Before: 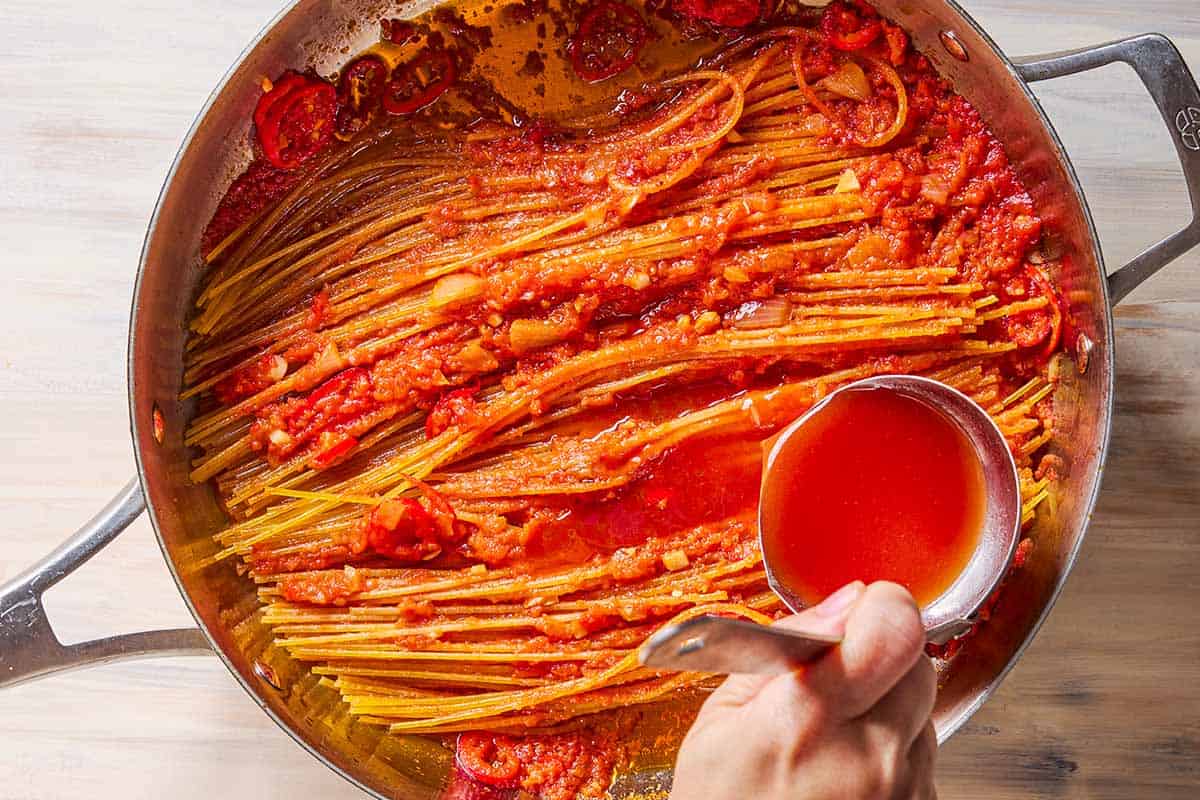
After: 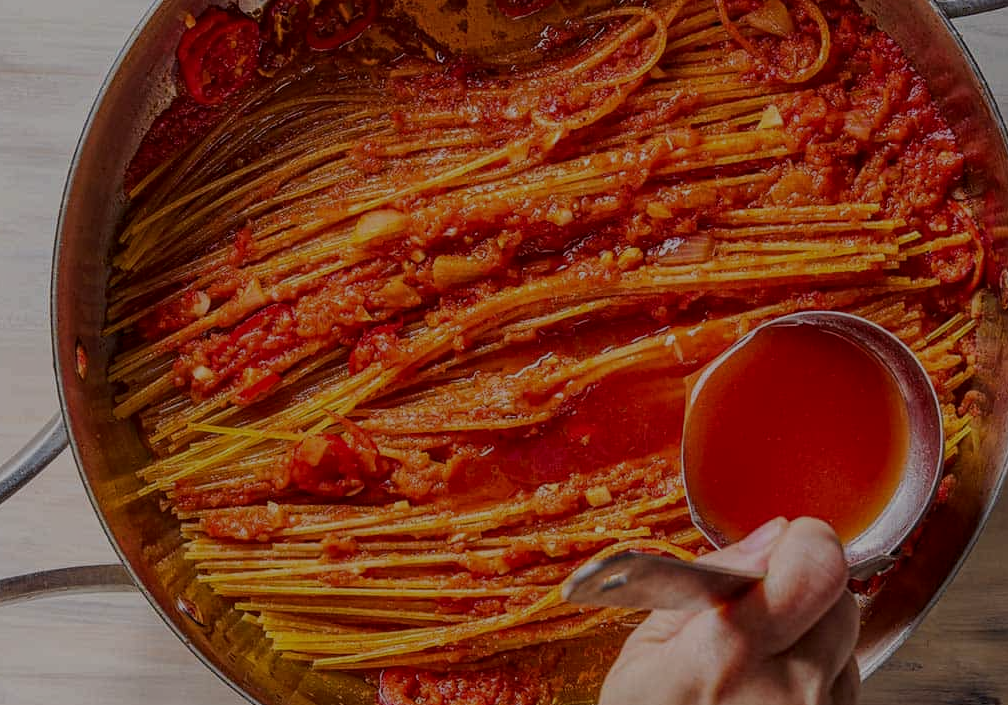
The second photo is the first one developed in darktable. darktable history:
local contrast: highlights 101%, shadows 102%, detail 119%, midtone range 0.2
base curve: curves: ch0 [(0, 0) (0.579, 0.807) (1, 1)], preserve colors none
crop: left 6.428%, top 8.003%, right 9.545%, bottom 3.75%
exposure: exposure -1.996 EV, compensate highlight preservation false
shadows and highlights: shadows -0.943, highlights 38.95
